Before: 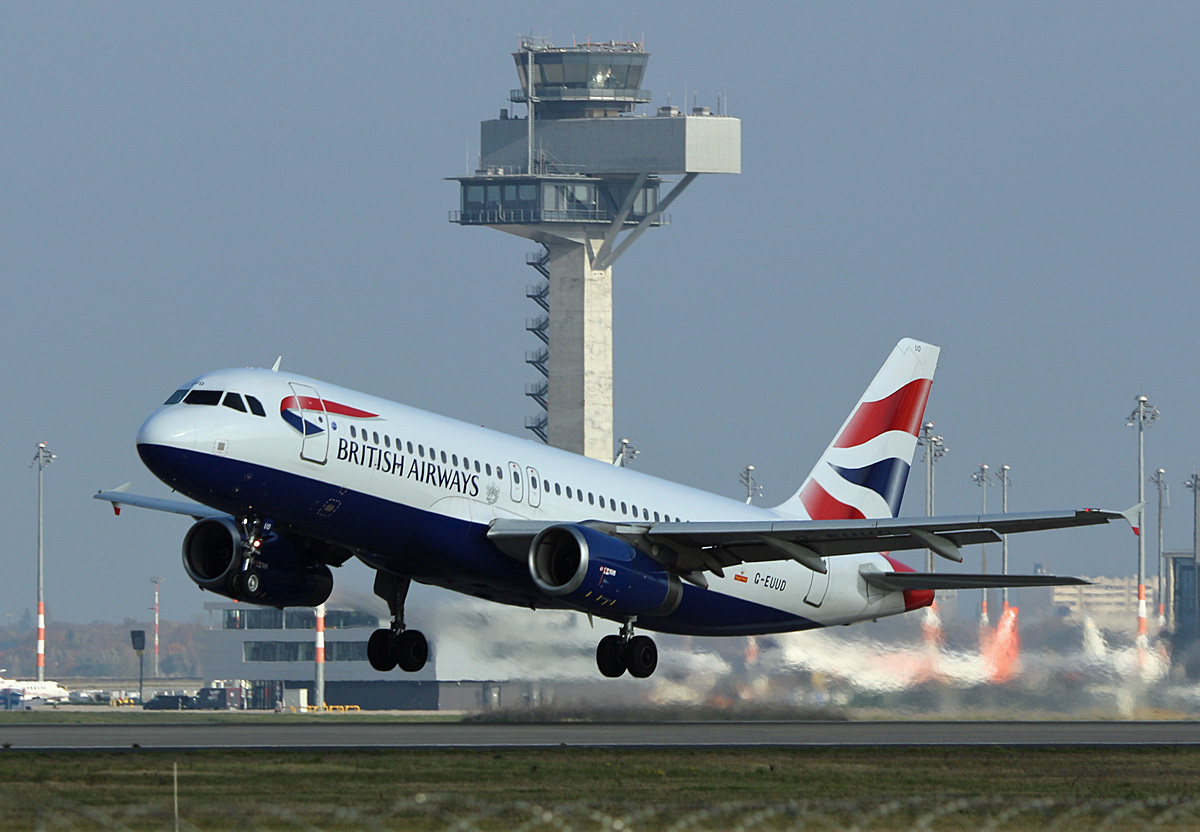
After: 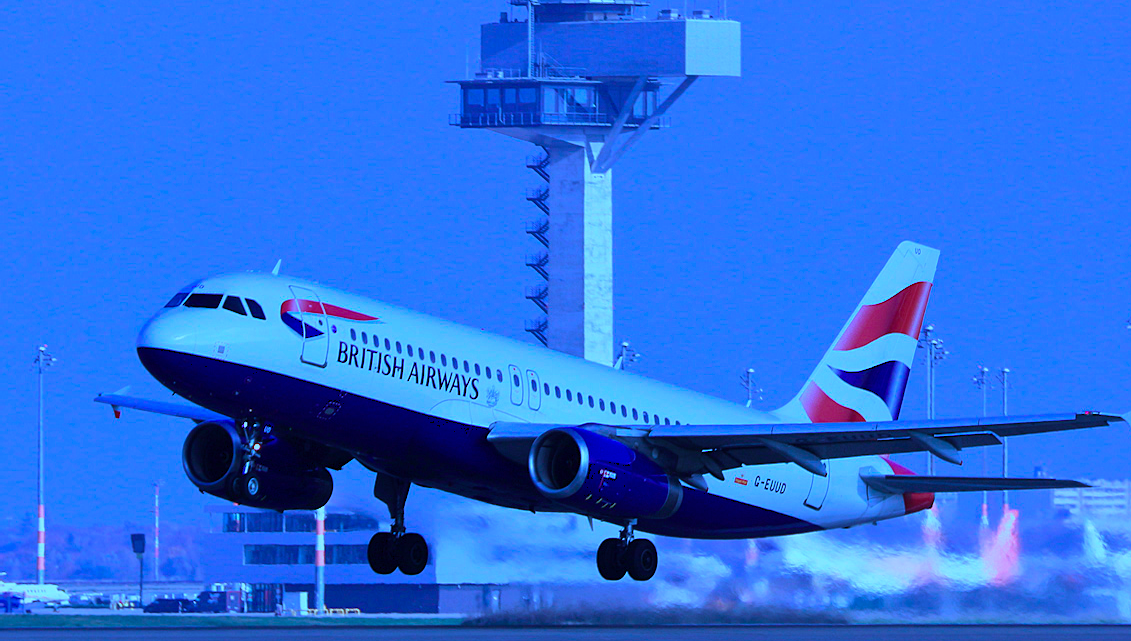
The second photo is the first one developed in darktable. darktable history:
crop and rotate: angle 0.03°, top 11.643%, right 5.651%, bottom 11.189%
base curve: exposure shift 0, preserve colors none
color calibration: output R [0.948, 0.091, -0.04, 0], output G [-0.3, 1.384, -0.085, 0], output B [-0.108, 0.061, 1.08, 0], illuminant as shot in camera, x 0.484, y 0.43, temperature 2405.29 K
